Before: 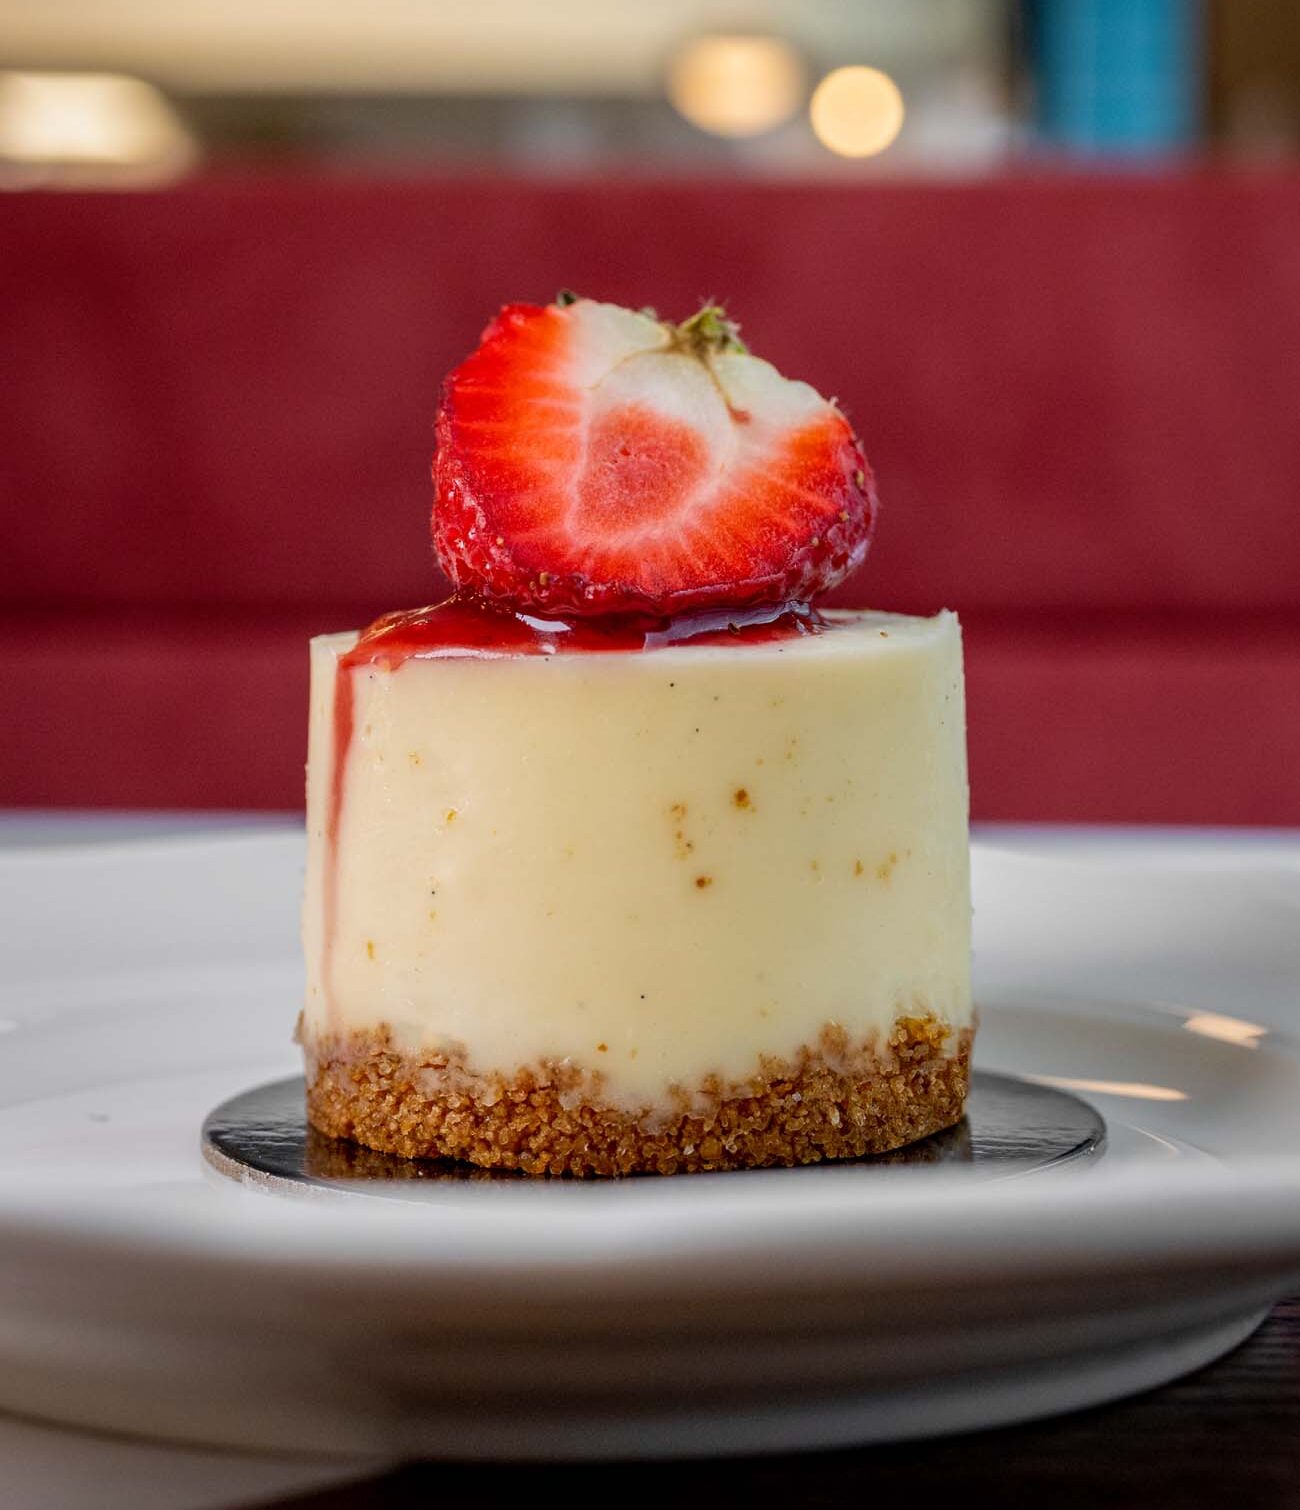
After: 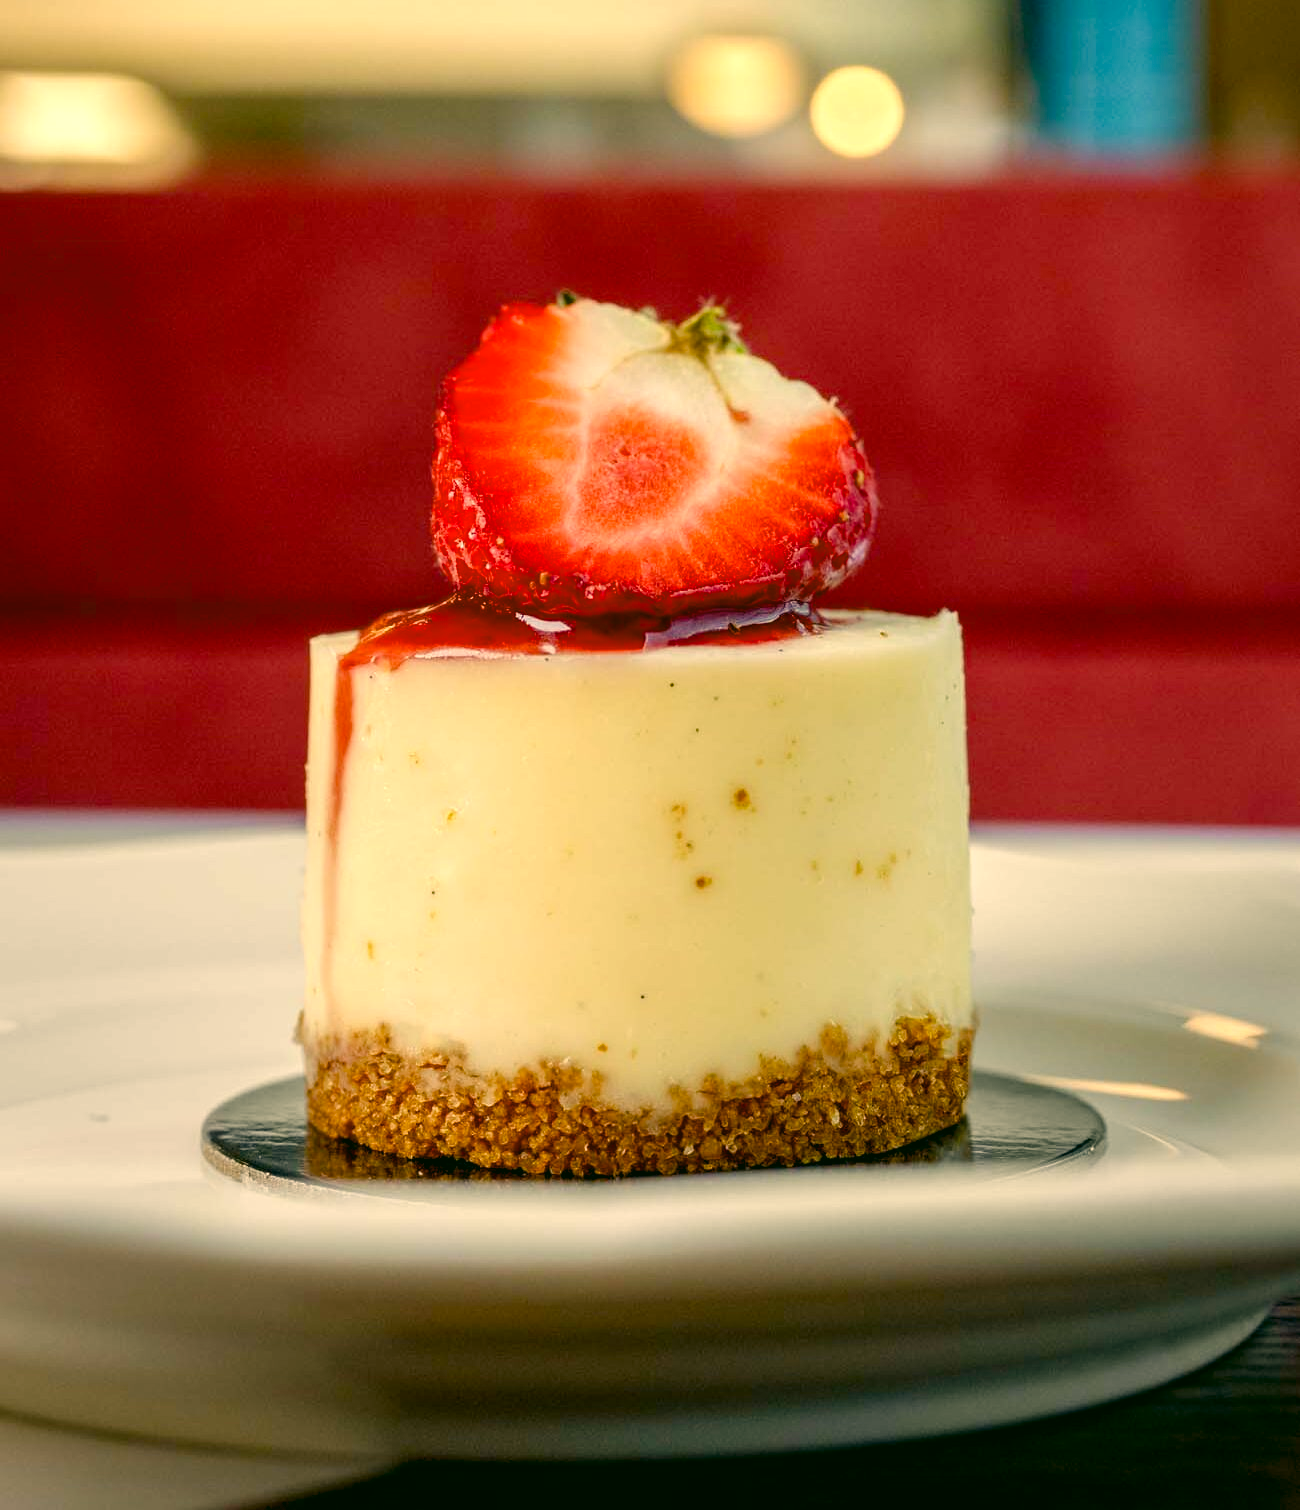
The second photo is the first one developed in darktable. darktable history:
color balance rgb: perceptual saturation grading › global saturation 20%, perceptual saturation grading › highlights -50%, perceptual saturation grading › shadows 30%, perceptual brilliance grading › global brilliance 10%, perceptual brilliance grading › shadows 15%
color correction: highlights a* 5.3, highlights b* 24.26, shadows a* -15.58, shadows b* 4.02
